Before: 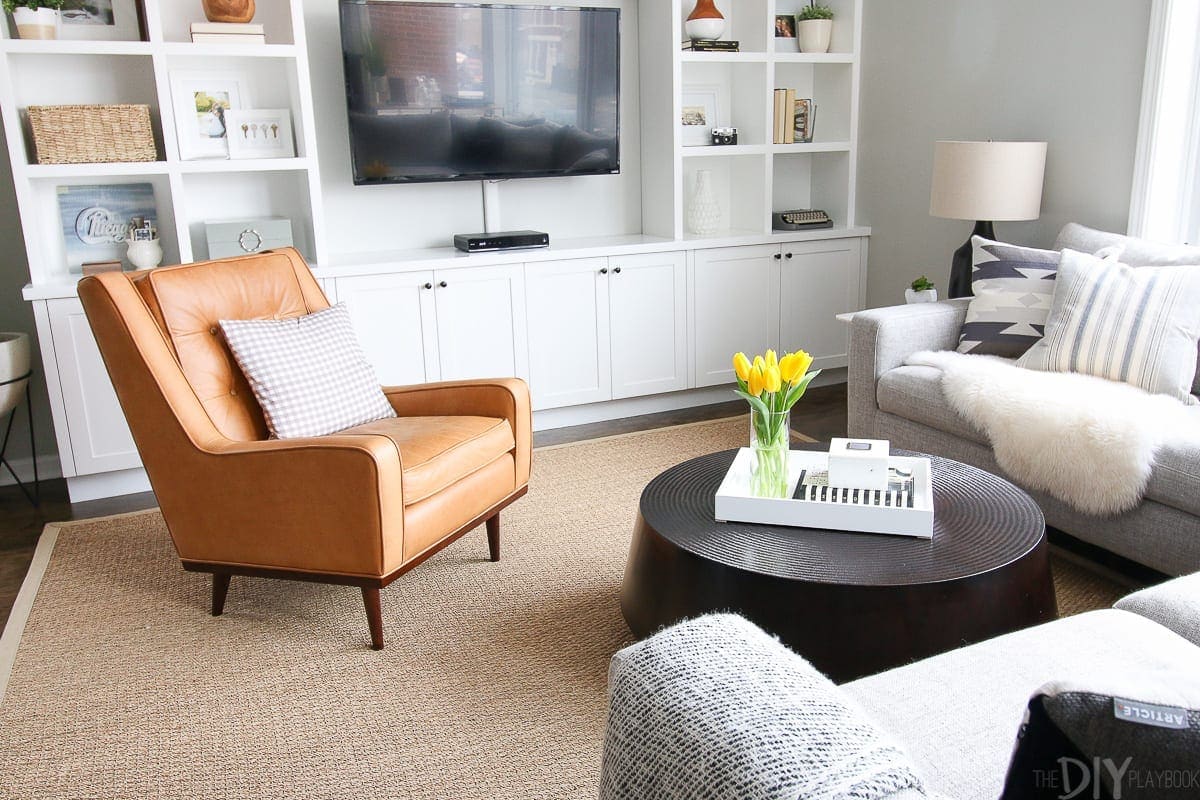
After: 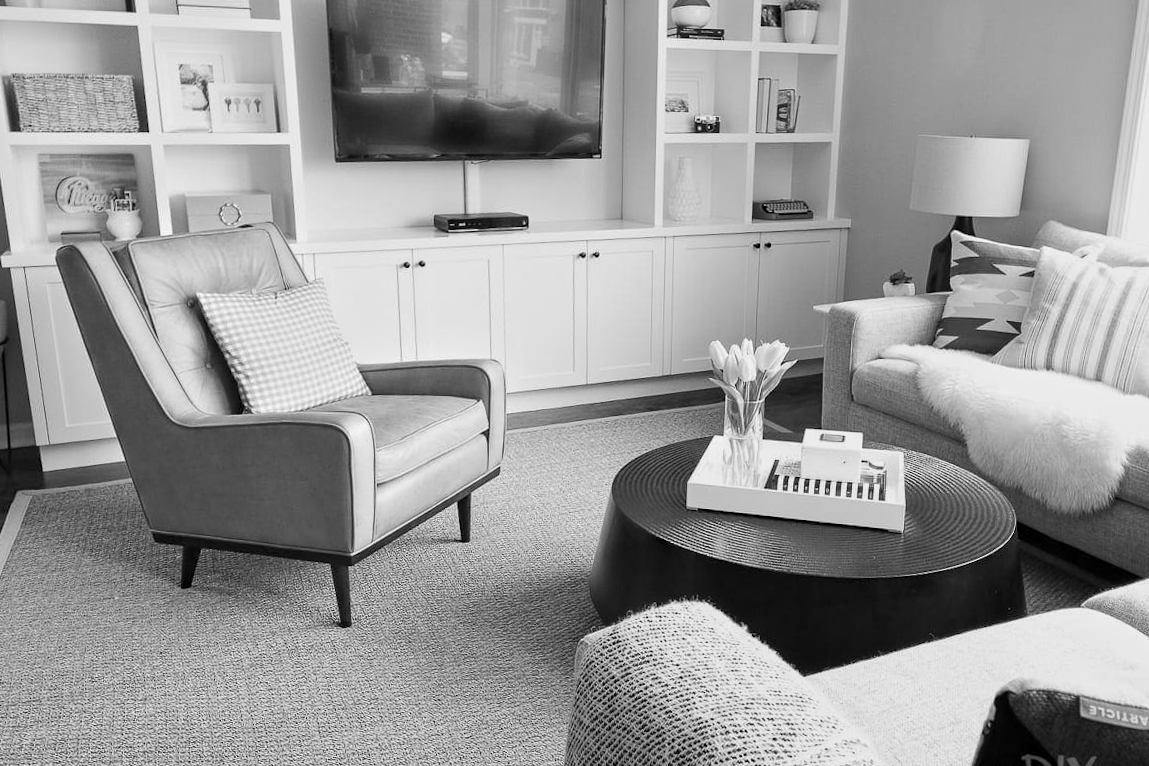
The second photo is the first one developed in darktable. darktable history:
crop and rotate: angle -1.69°
color correction: highlights a* 2.75, highlights b* 5, shadows a* -2.04, shadows b* -4.84, saturation 0.8
monochrome: a 26.22, b 42.67, size 0.8
contrast equalizer: y [[0.5, 0.501, 0.532, 0.538, 0.54, 0.541], [0.5 ×6], [0.5 ×6], [0 ×6], [0 ×6]]
white balance: red 0.986, blue 1.01
